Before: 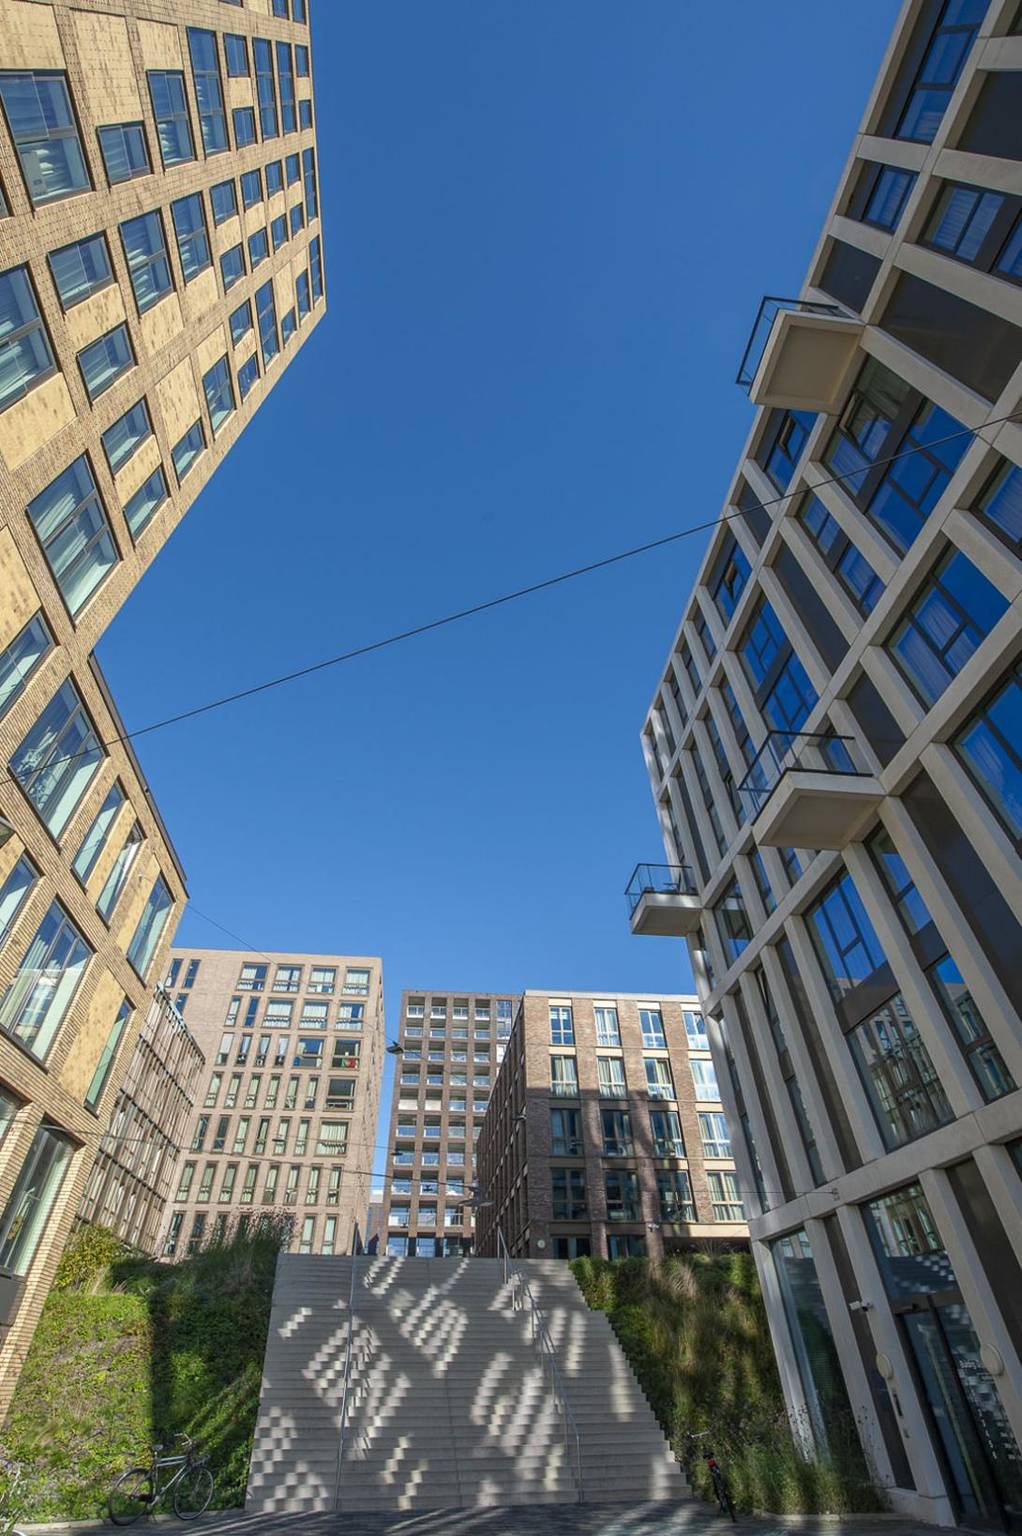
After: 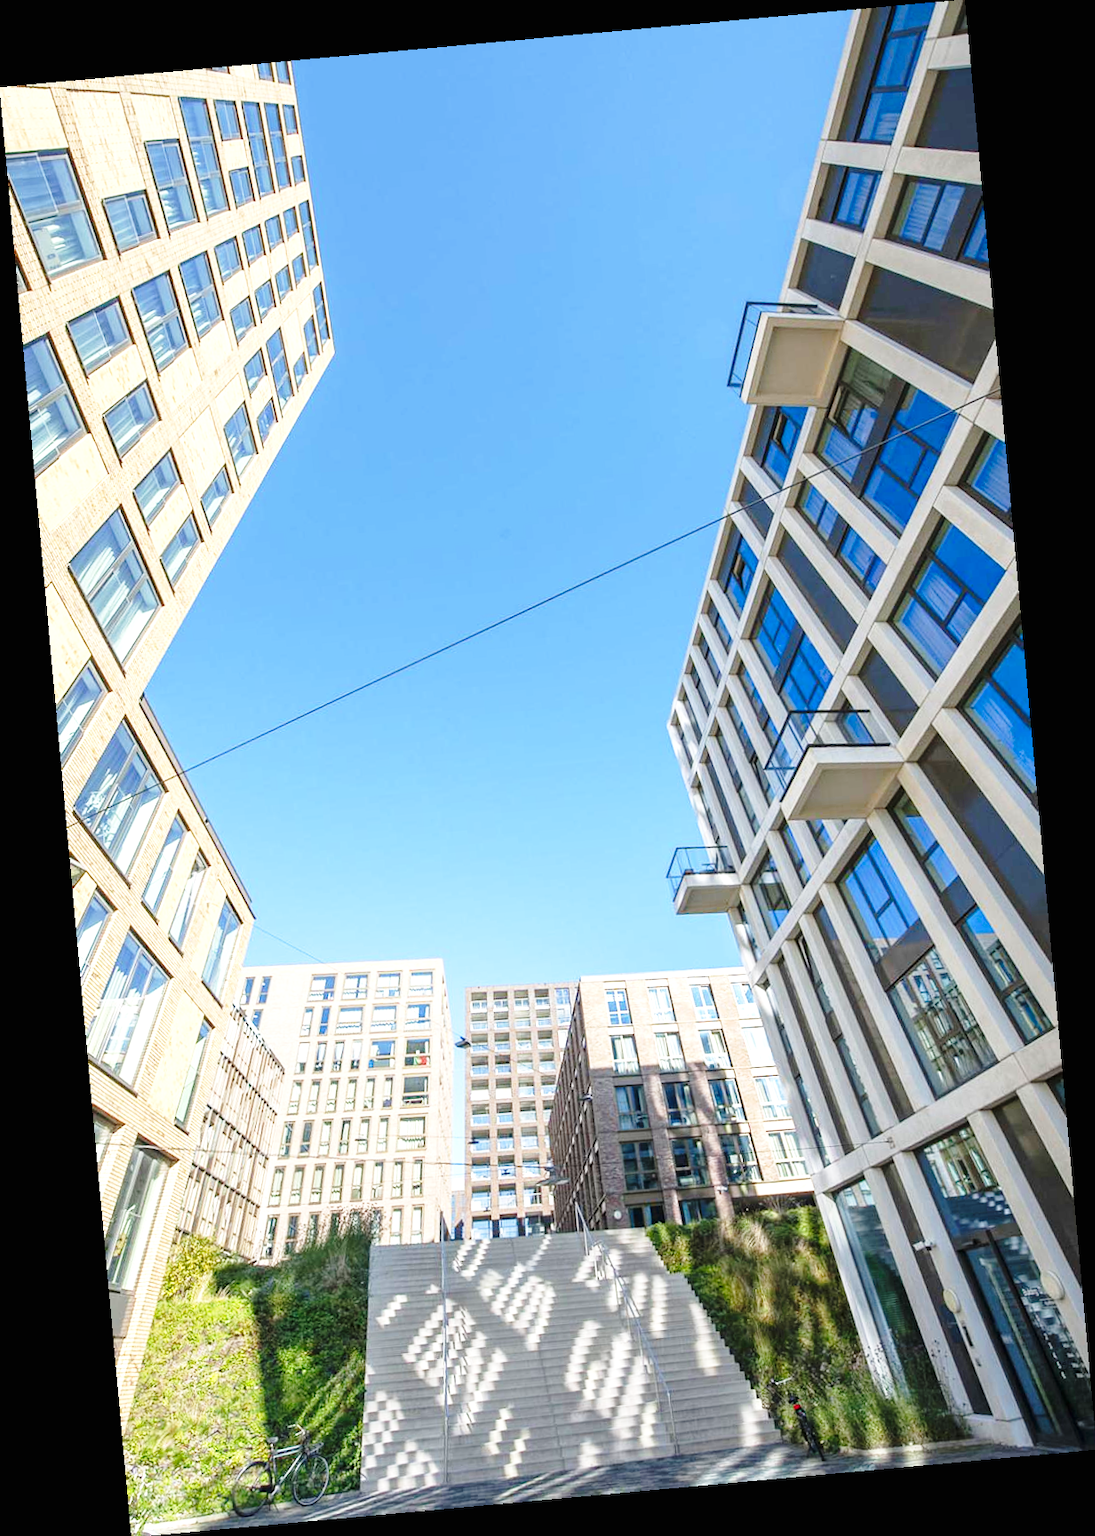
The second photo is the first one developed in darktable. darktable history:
rotate and perspective: rotation -5.2°, automatic cropping off
base curve: curves: ch0 [(0, 0) (0.028, 0.03) (0.121, 0.232) (0.46, 0.748) (0.859, 0.968) (1, 1)], preserve colors none
exposure: black level correction 0, exposure 0.9 EV, compensate highlight preservation false
